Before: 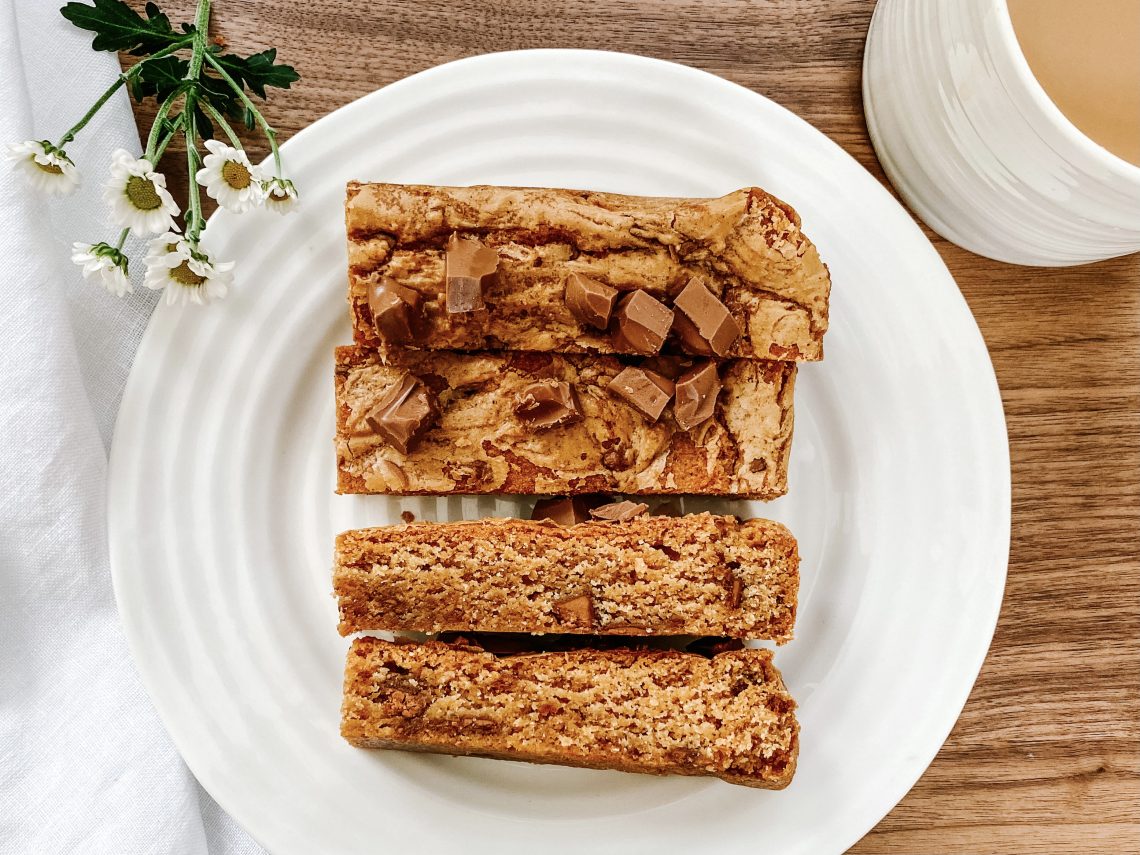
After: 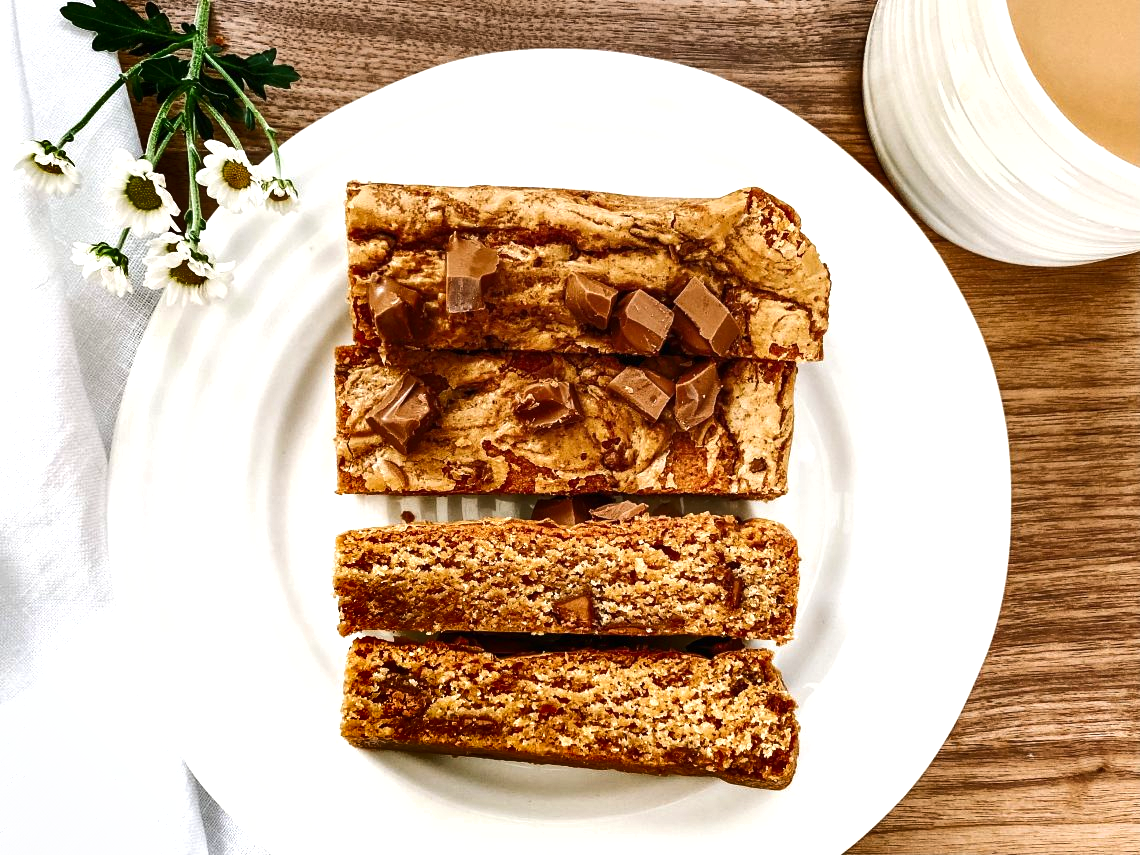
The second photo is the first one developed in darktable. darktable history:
exposure: exposure 0.6 EV, compensate highlight preservation false
shadows and highlights: radius 264.75, soften with gaussian
